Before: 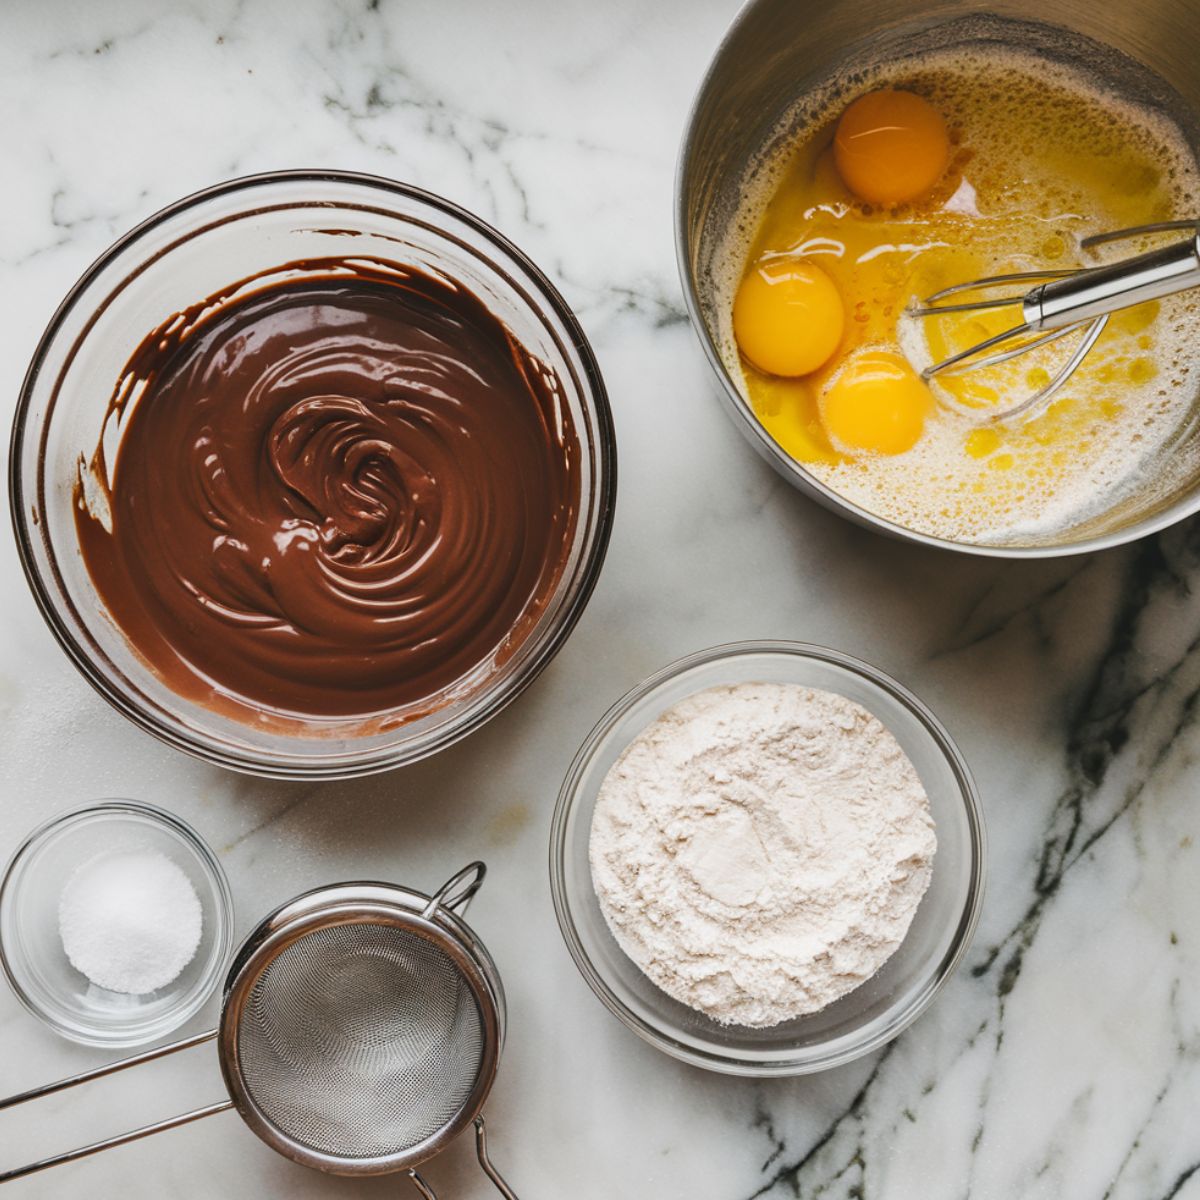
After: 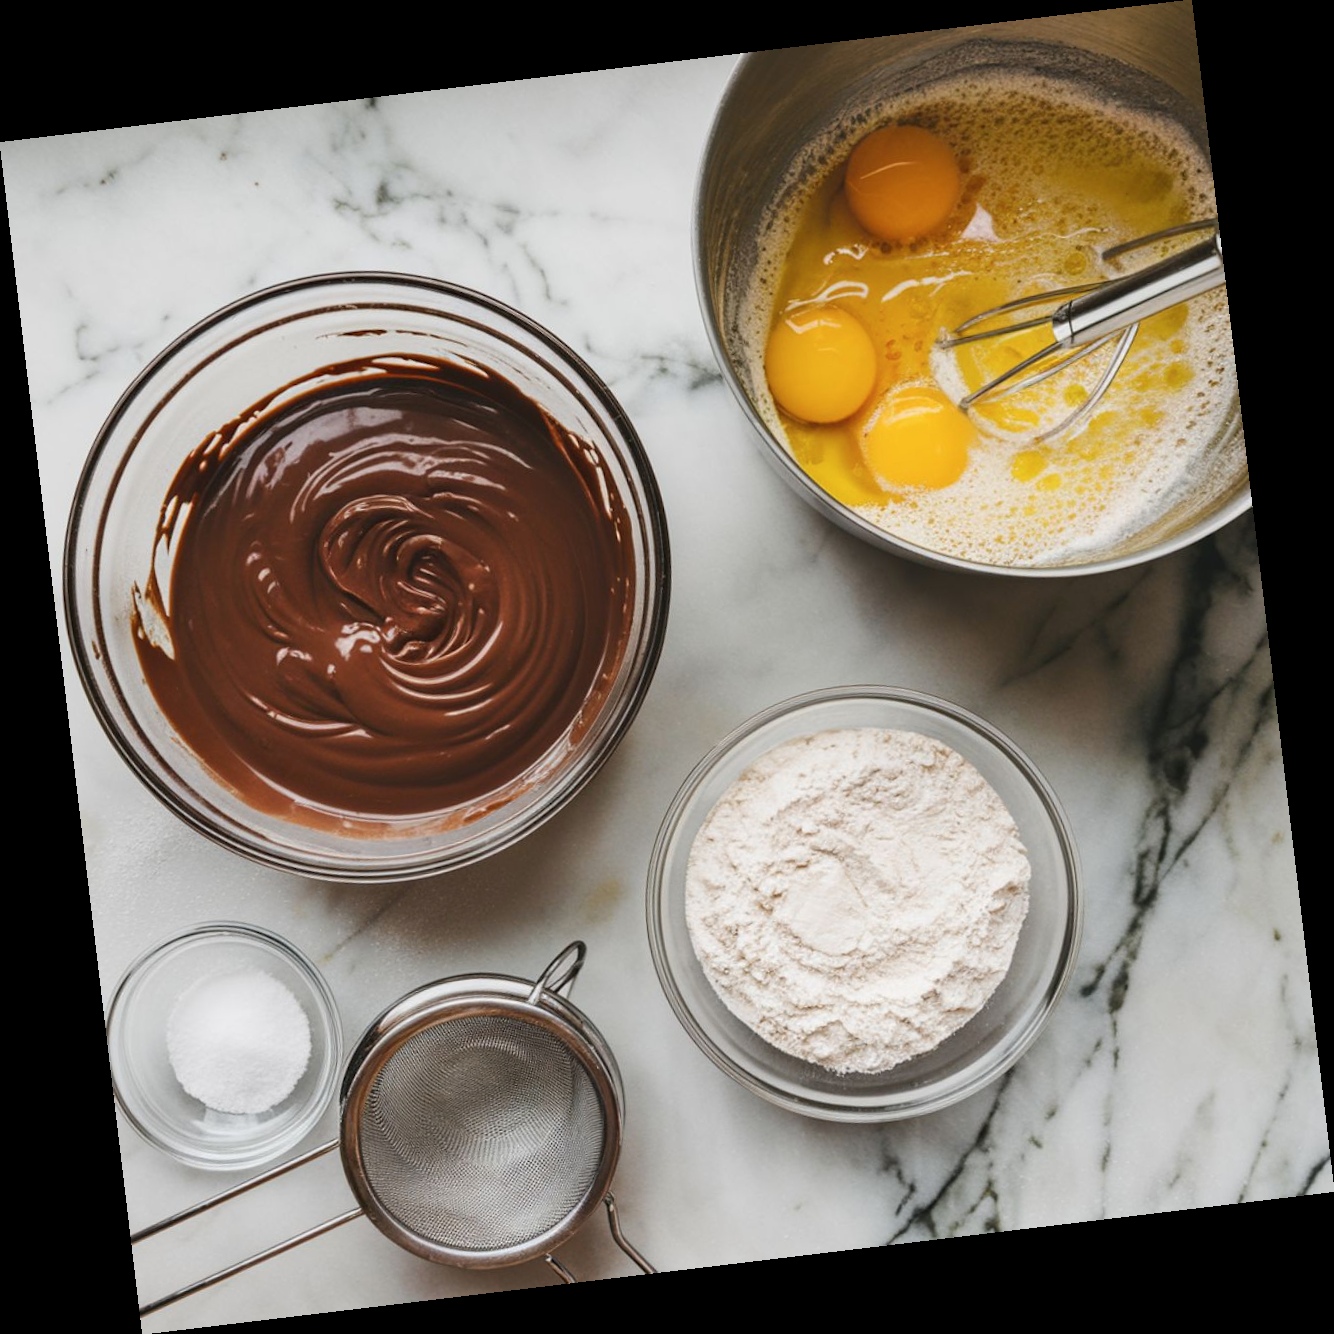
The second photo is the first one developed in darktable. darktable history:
contrast brightness saturation: saturation -0.05
rotate and perspective: rotation -6.83°, automatic cropping off
